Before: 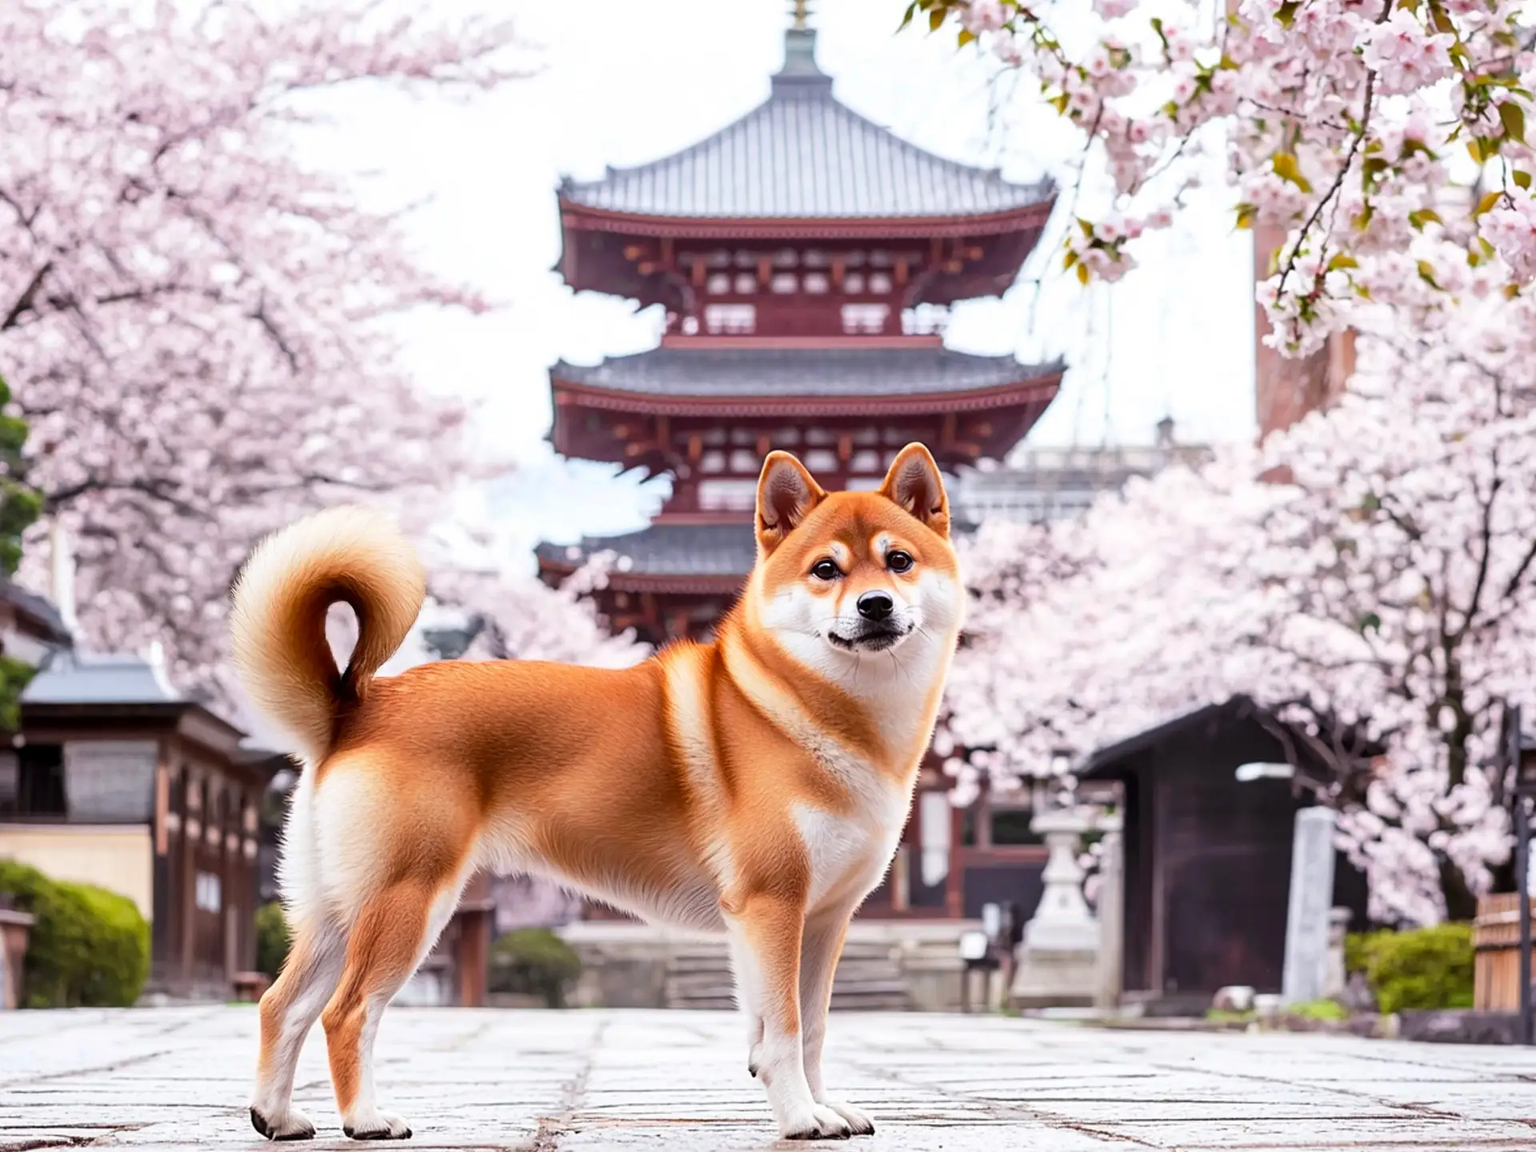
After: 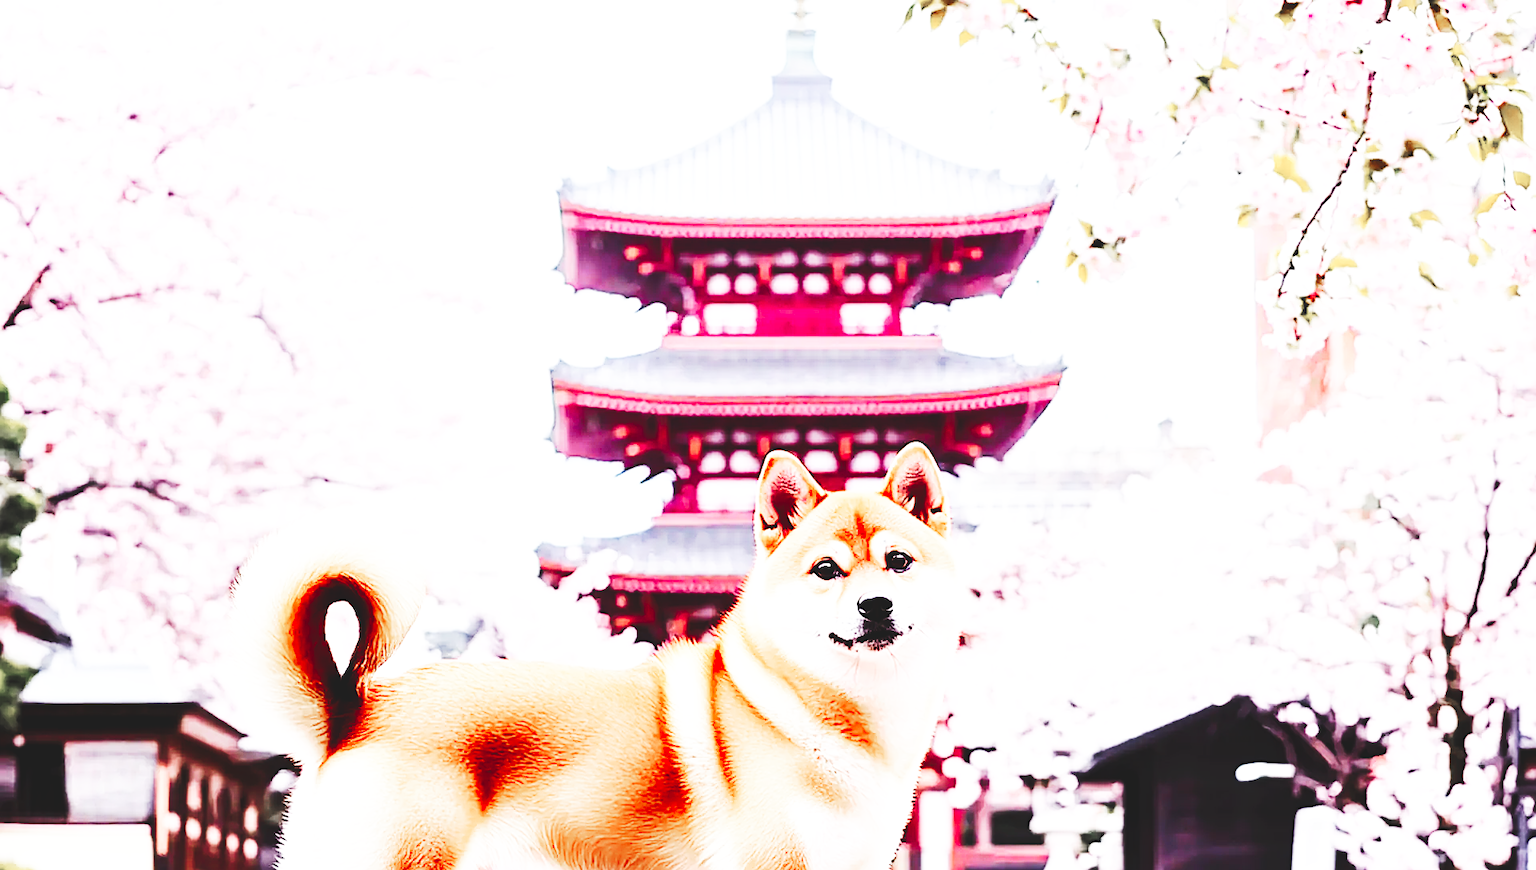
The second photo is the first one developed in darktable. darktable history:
crop: bottom 24.406%
exposure: exposure -0.156 EV, compensate highlight preservation false
sharpen: on, module defaults
color zones: curves: ch1 [(0, 0.708) (0.088, 0.648) (0.245, 0.187) (0.429, 0.326) (0.571, 0.498) (0.714, 0.5) (0.857, 0.5) (1, 0.708)]
tone equalizer: -8 EV 0.001 EV, -7 EV -0.002 EV, -6 EV 0.005 EV, -5 EV -0.041 EV, -4 EV -0.099 EV, -3 EV -0.184 EV, -2 EV 0.263 EV, -1 EV 0.705 EV, +0 EV 0.479 EV
base curve: curves: ch0 [(0, 0) (0.007, 0.004) (0.027, 0.03) (0.046, 0.07) (0.207, 0.54) (0.442, 0.872) (0.673, 0.972) (1, 1)], preserve colors none
tone curve: curves: ch0 [(0, 0) (0.003, 0.117) (0.011, 0.118) (0.025, 0.123) (0.044, 0.13) (0.069, 0.137) (0.1, 0.149) (0.136, 0.157) (0.177, 0.184) (0.224, 0.217) (0.277, 0.257) (0.335, 0.324) (0.399, 0.406) (0.468, 0.511) (0.543, 0.609) (0.623, 0.712) (0.709, 0.8) (0.801, 0.877) (0.898, 0.938) (1, 1)], preserve colors none
